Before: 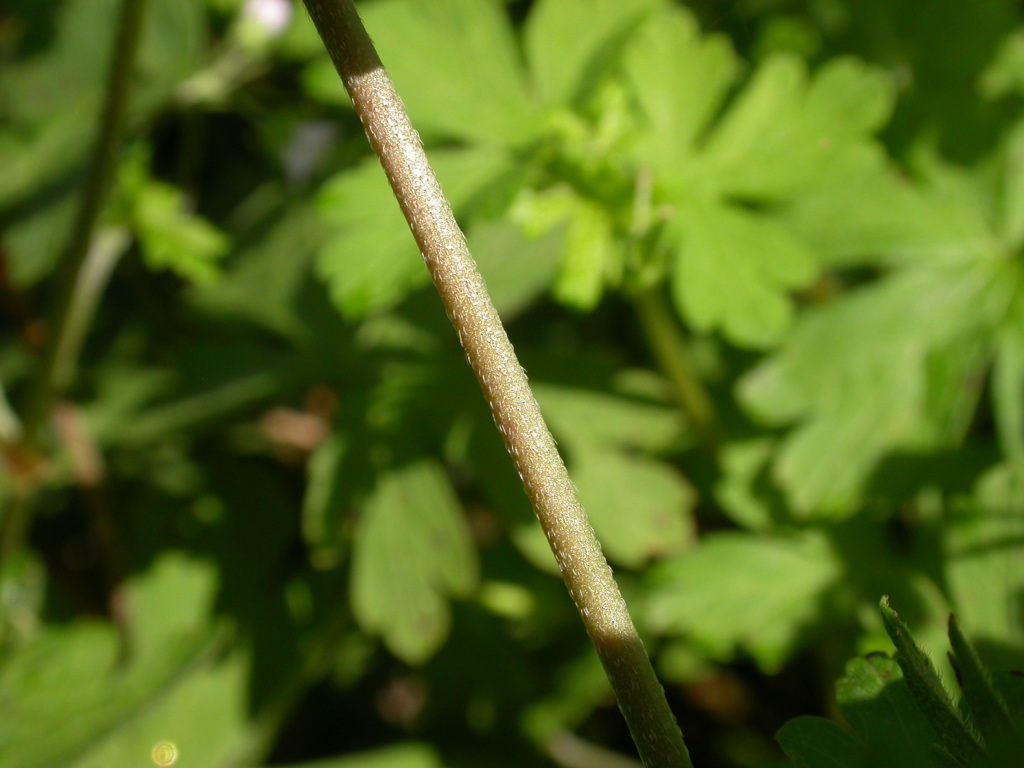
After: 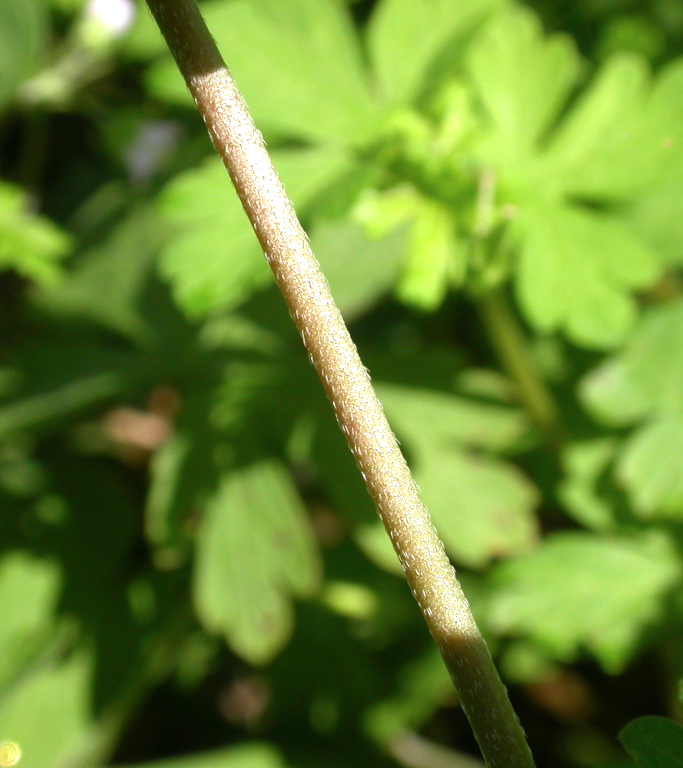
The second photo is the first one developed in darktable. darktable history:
color calibration: illuminant as shot in camera, x 0.358, y 0.373, temperature 4628.91 K
crop: left 15.374%, right 17.91%
exposure: exposure 0.652 EV, compensate highlight preservation false
